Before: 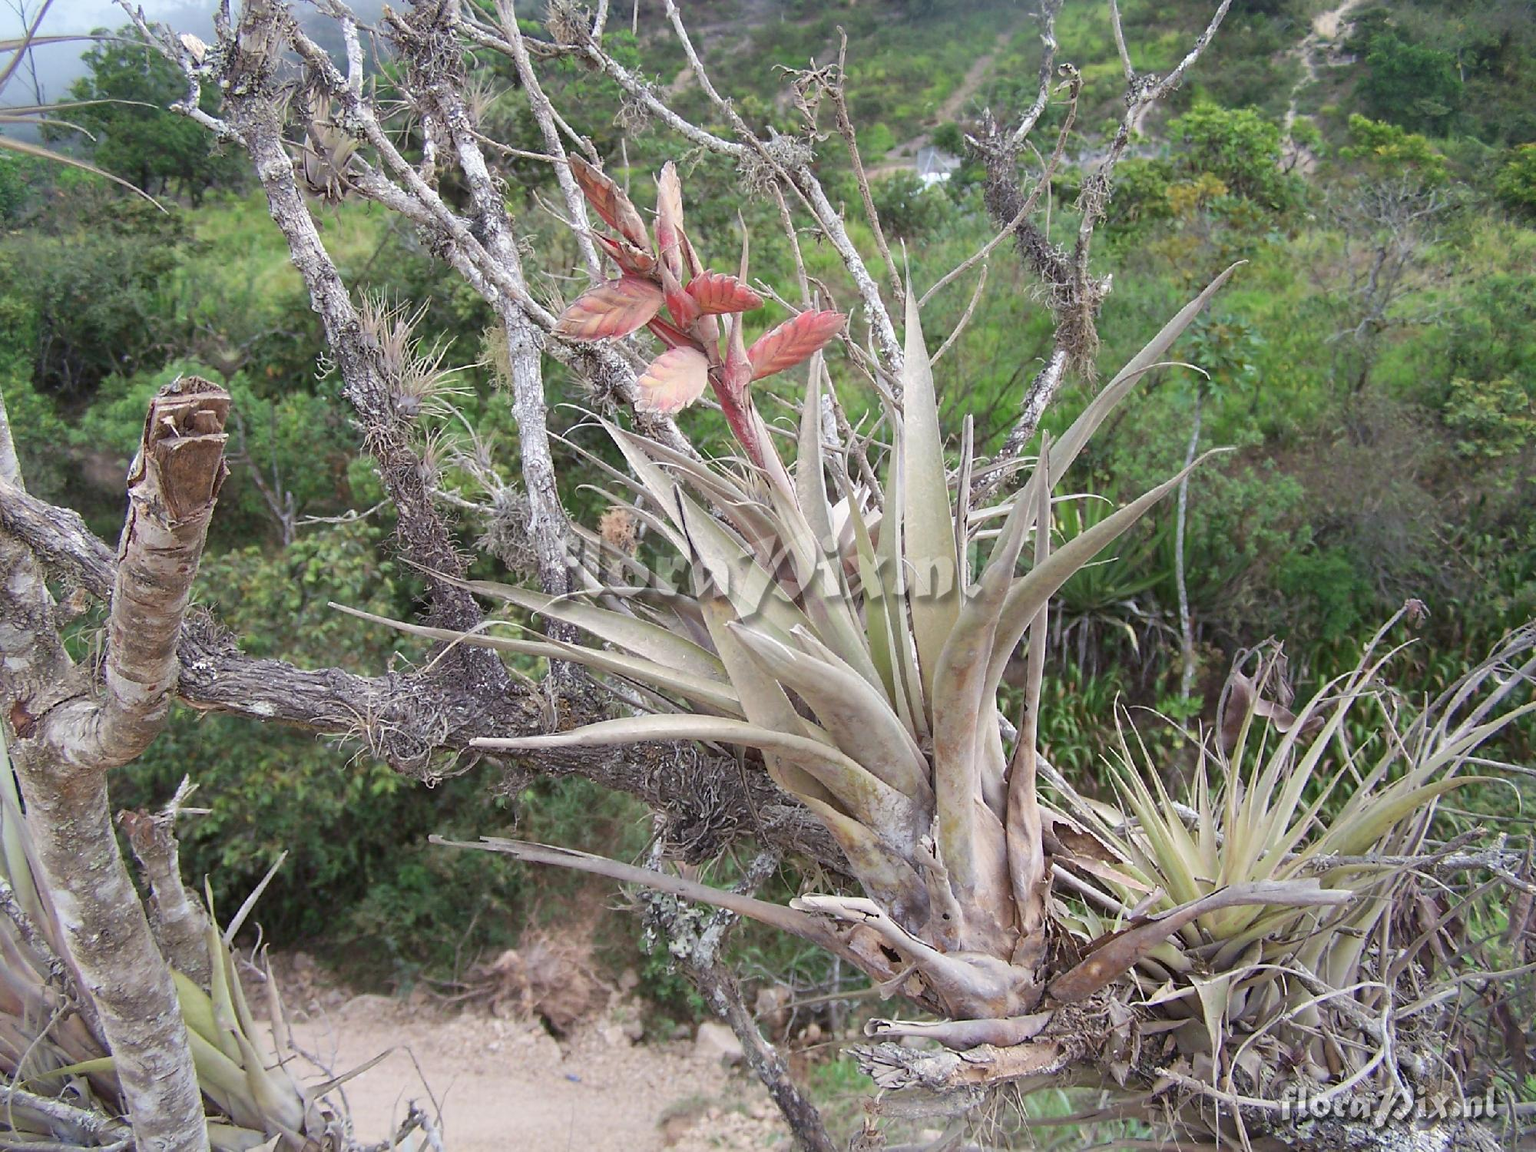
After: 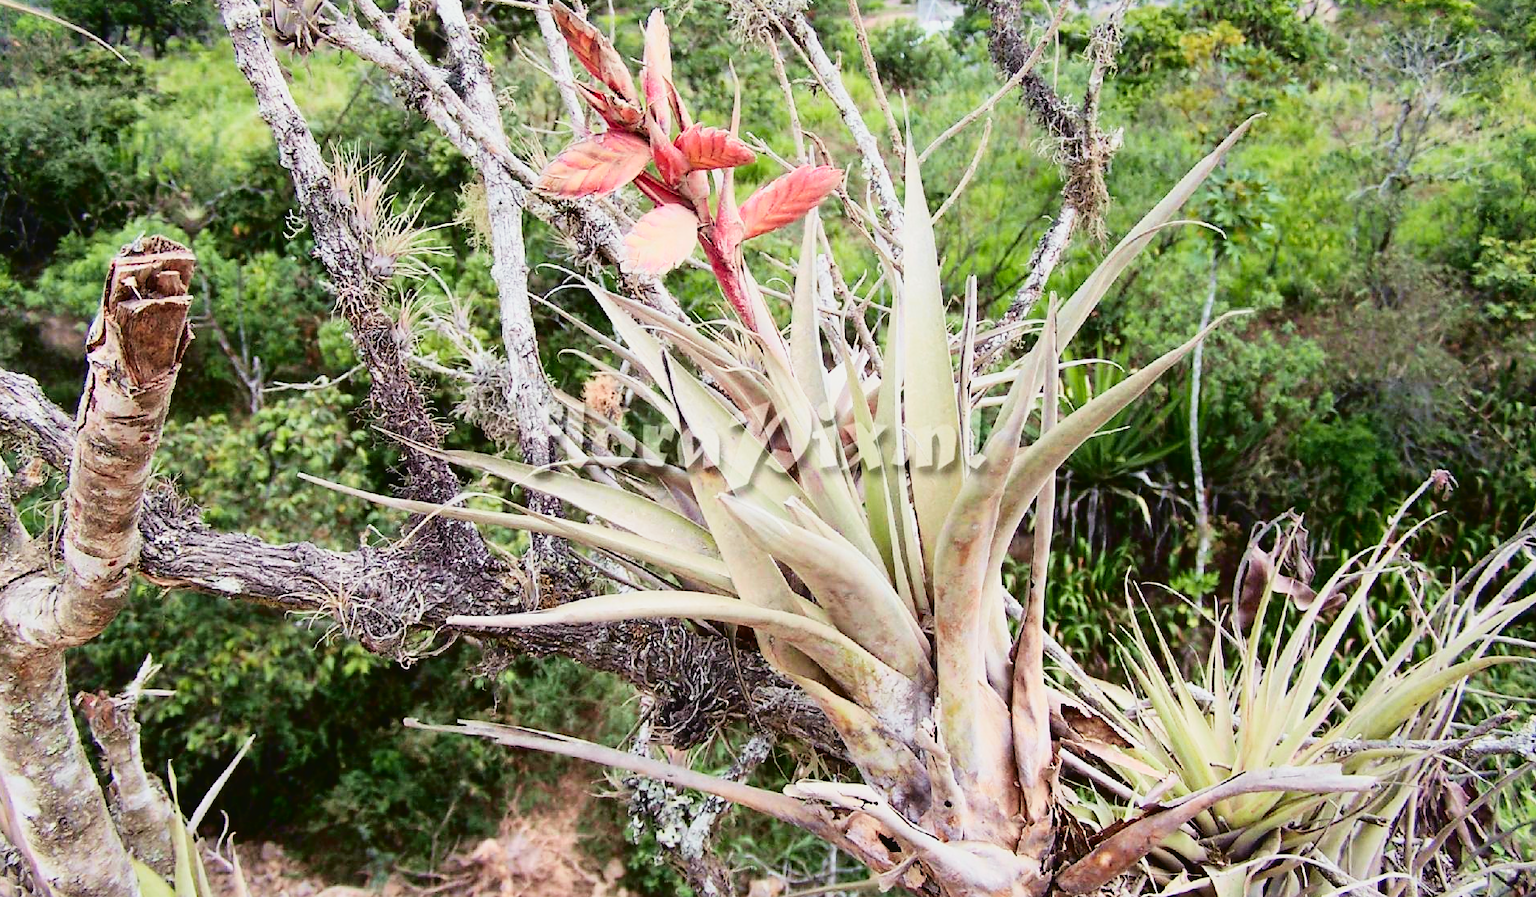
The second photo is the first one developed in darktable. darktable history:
tone curve: curves: ch0 [(0.003, 0.032) (0.037, 0.037) (0.142, 0.117) (0.279, 0.311) (0.405, 0.49) (0.526, 0.651) (0.722, 0.857) (0.875, 0.946) (1, 0.98)]; ch1 [(0, 0) (0.305, 0.325) (0.453, 0.437) (0.482, 0.473) (0.501, 0.498) (0.515, 0.523) (0.559, 0.591) (0.6, 0.659) (0.656, 0.71) (1, 1)]; ch2 [(0, 0) (0.323, 0.277) (0.424, 0.396) (0.479, 0.484) (0.499, 0.502) (0.515, 0.537) (0.564, 0.595) (0.644, 0.703) (0.742, 0.803) (1, 1)], color space Lab, independent channels, preserve colors none
sigmoid: contrast 1.7, skew -0.2, preserve hue 0%, red attenuation 0.1, red rotation 0.035, green attenuation 0.1, green rotation -0.017, blue attenuation 0.15, blue rotation -0.052, base primaries Rec2020
crop and rotate: left 2.991%, top 13.302%, right 1.981%, bottom 12.636%
